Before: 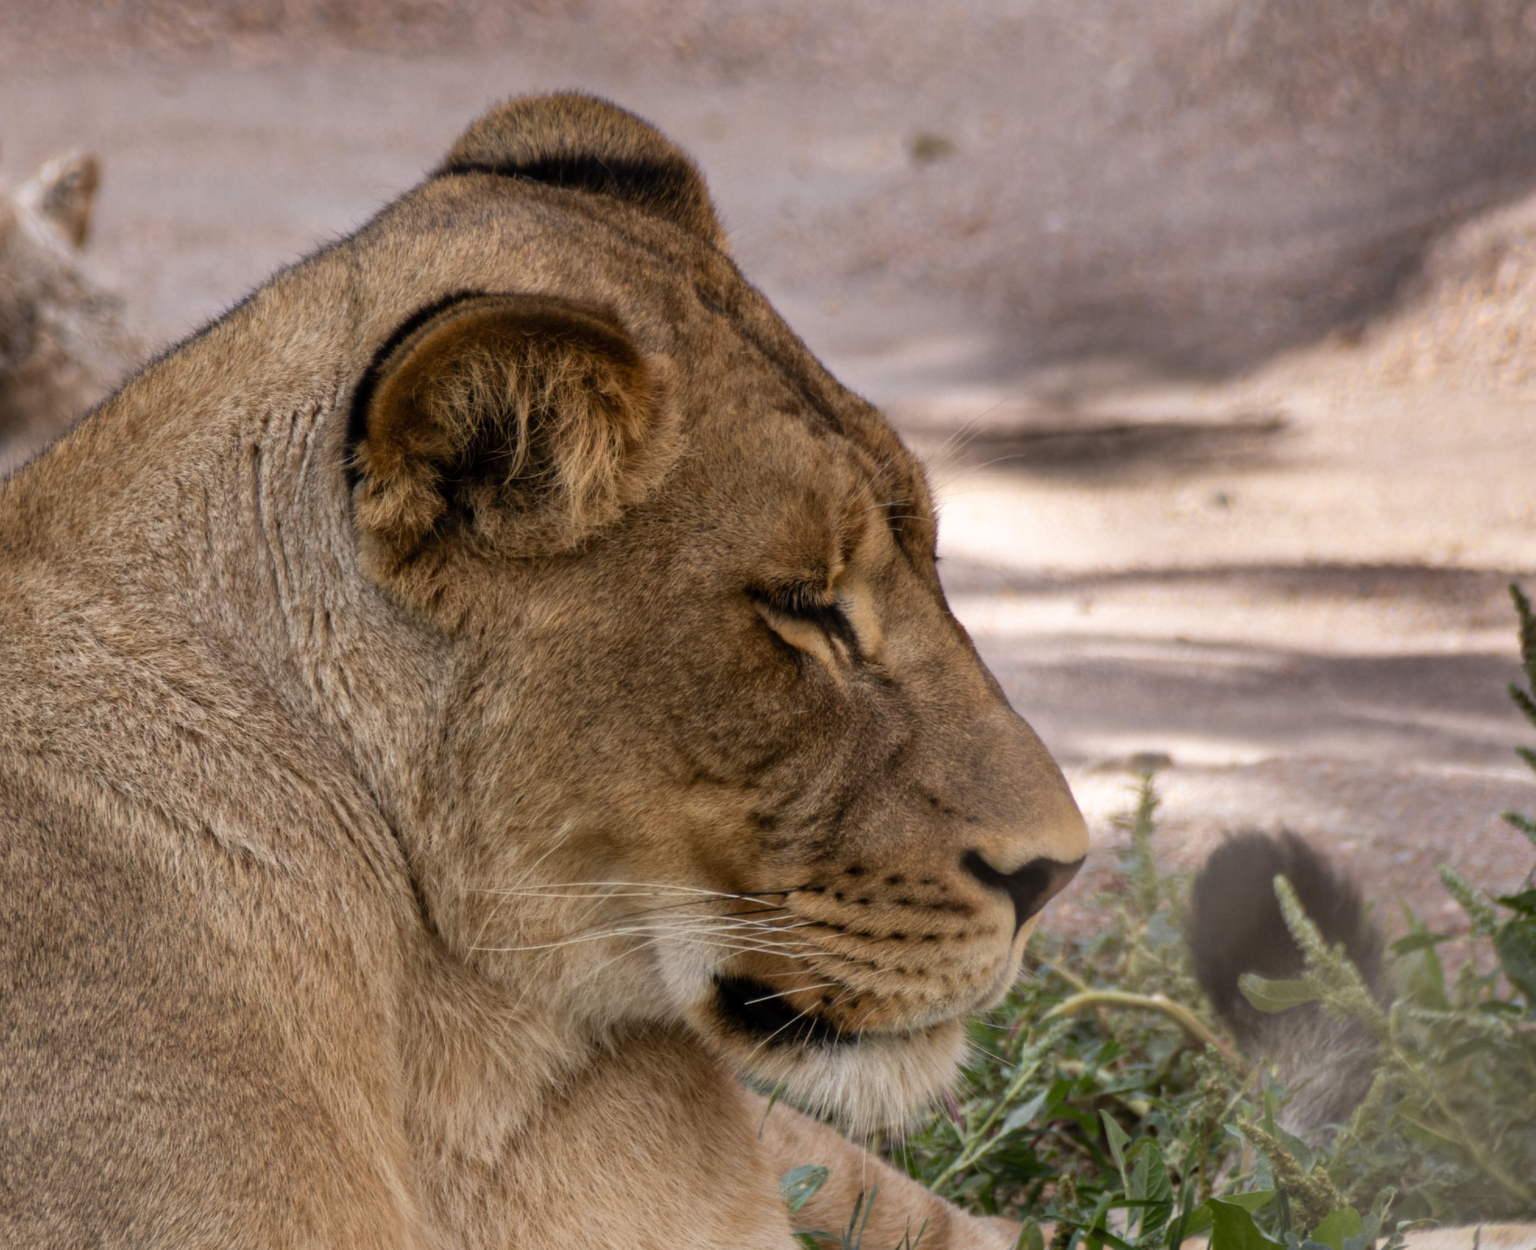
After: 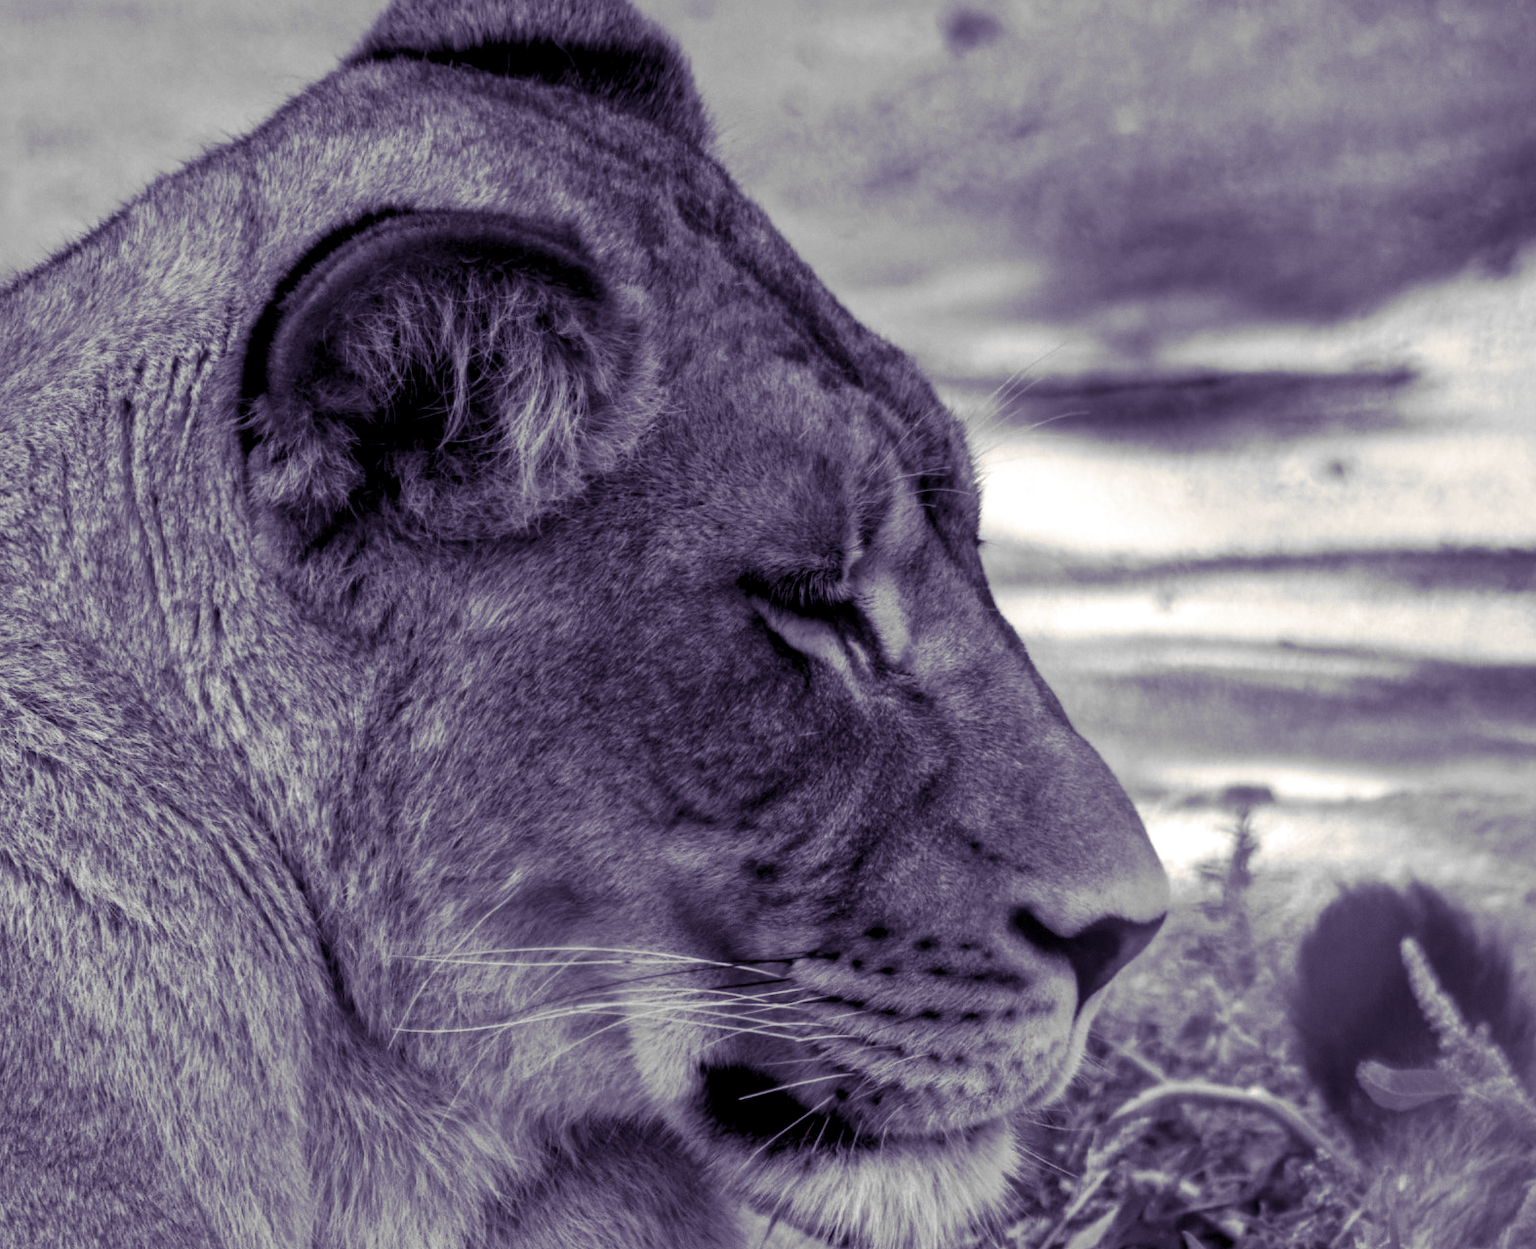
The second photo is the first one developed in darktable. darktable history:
crop and rotate: left 10.071%, top 10.071%, right 10.02%, bottom 10.02%
split-toning: shadows › hue 255.6°, shadows › saturation 0.66, highlights › hue 43.2°, highlights › saturation 0.68, balance -50.1
local contrast: detail 130%
monochrome: on, module defaults
